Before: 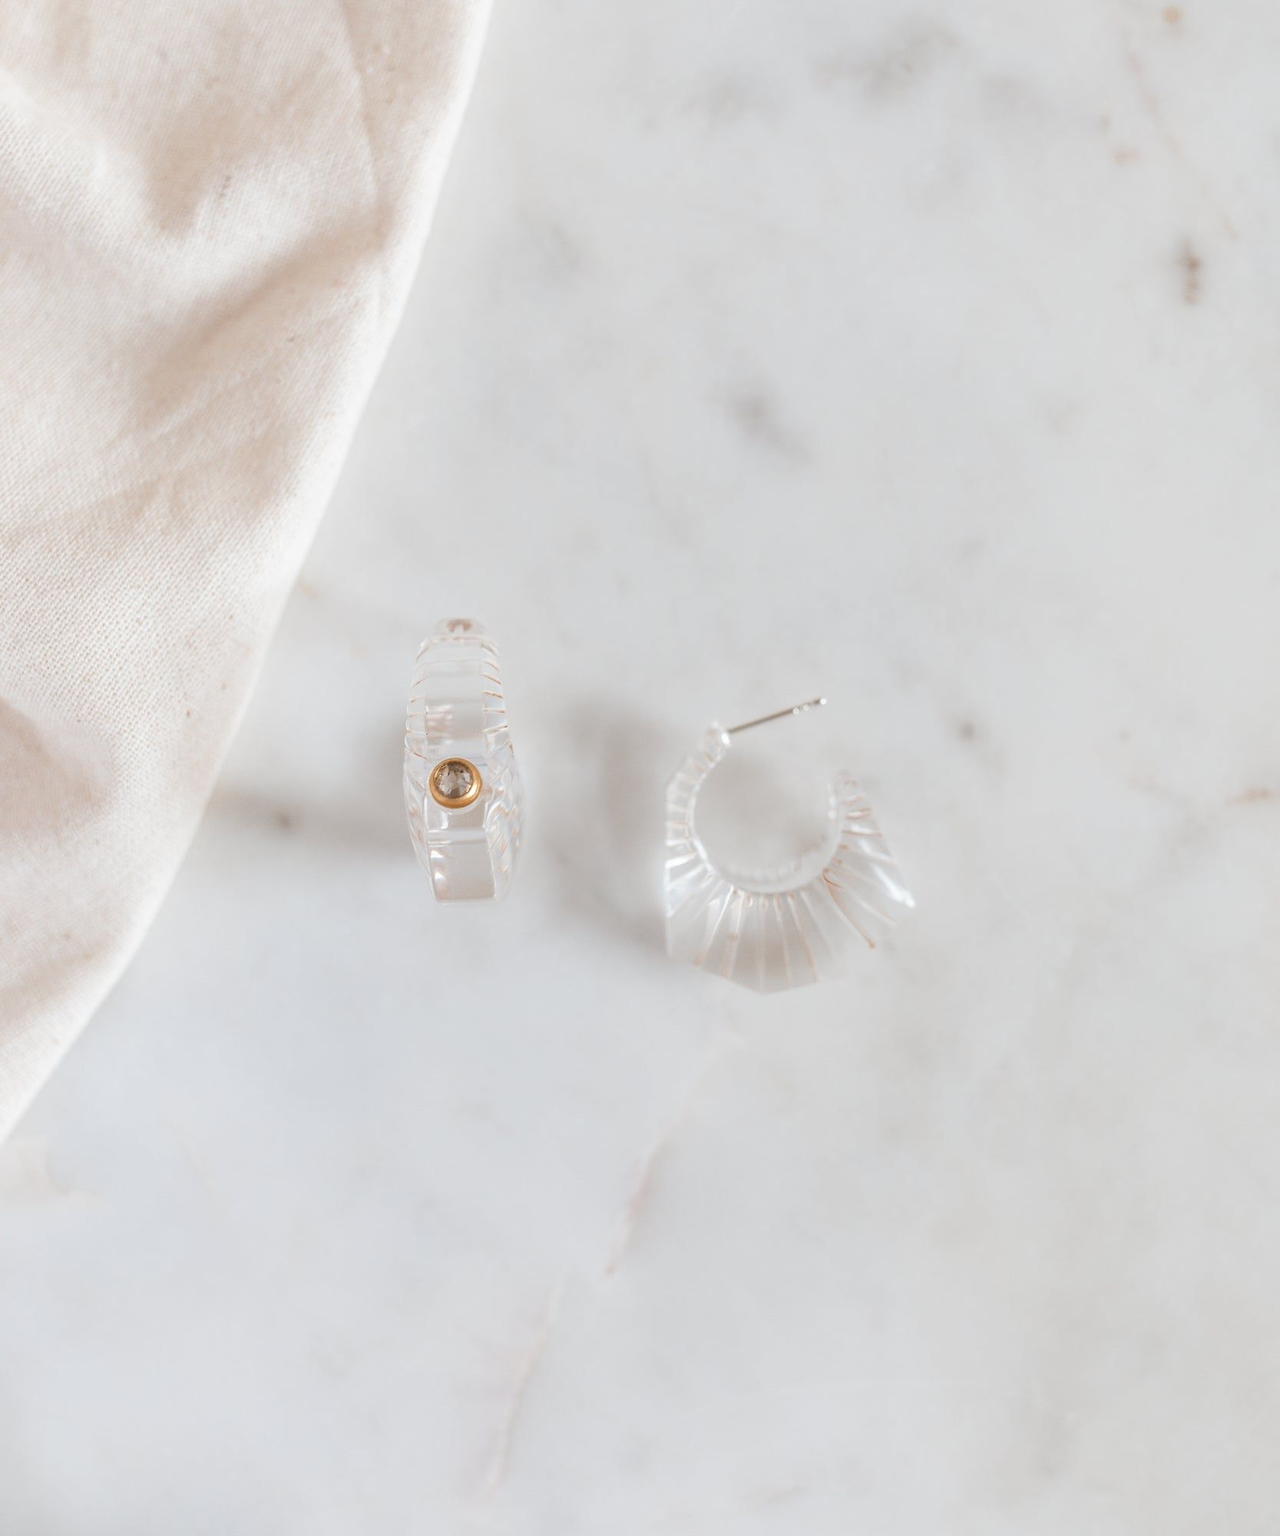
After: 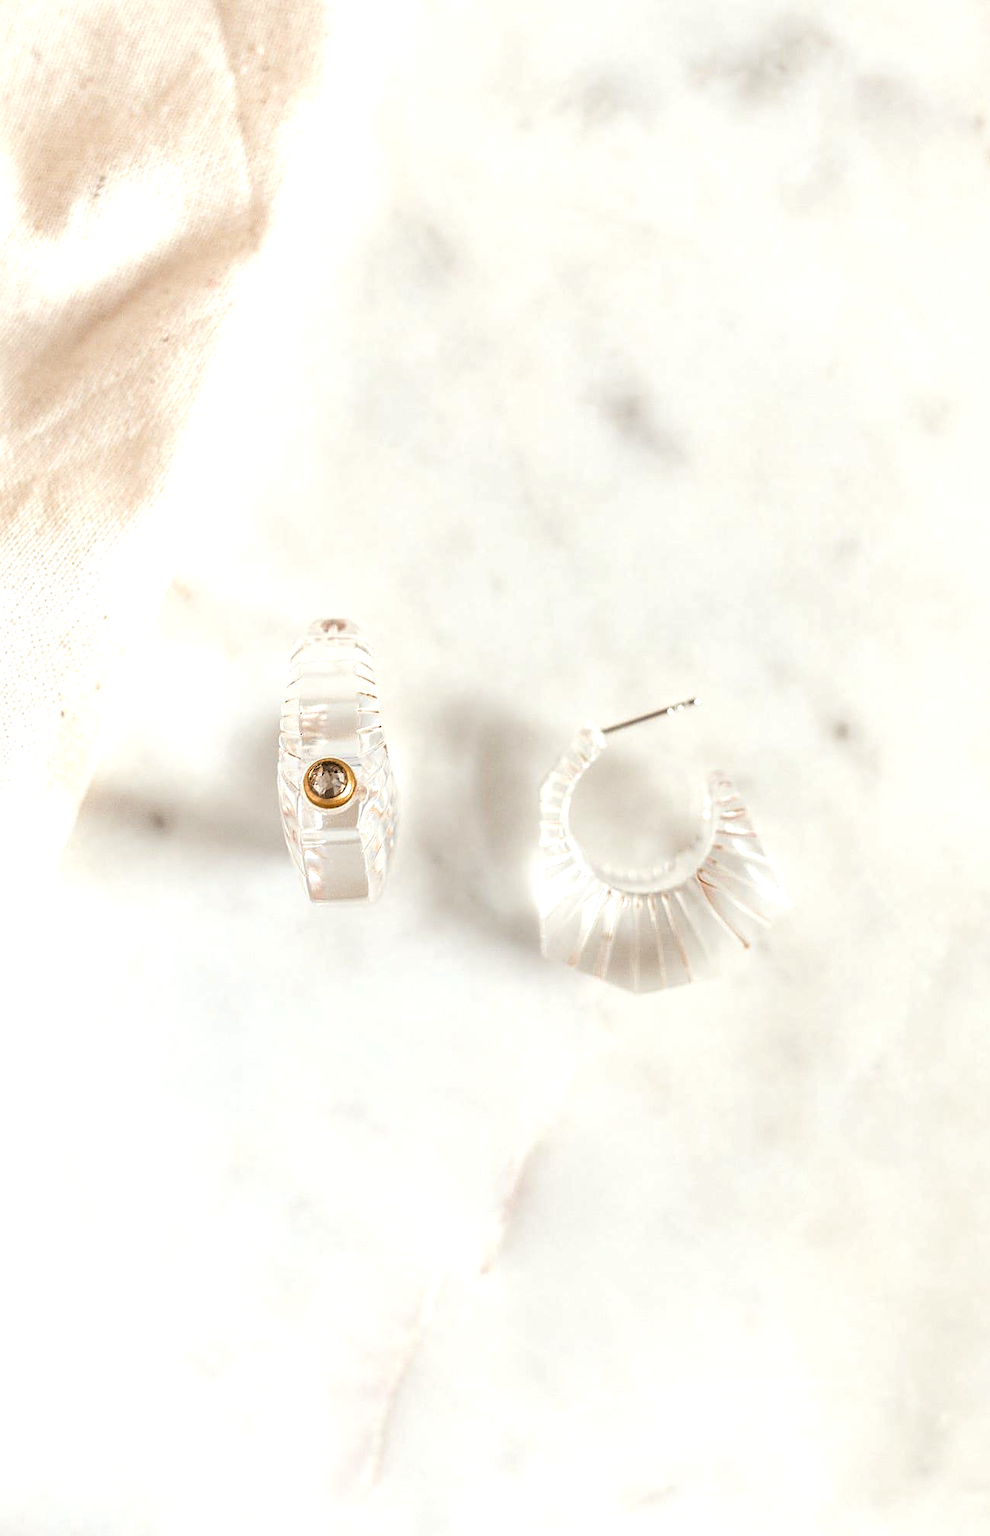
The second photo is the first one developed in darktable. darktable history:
velvia: strength 6.13%
crop: left 9.861%, right 12.723%
sharpen: on, module defaults
haze removal: compatibility mode true, adaptive false
levels: levels [0.129, 0.519, 0.867]
color balance rgb: highlights gain › luminance 6.658%, highlights gain › chroma 1.956%, highlights gain › hue 87.38°, perceptual saturation grading › global saturation 10.443%
